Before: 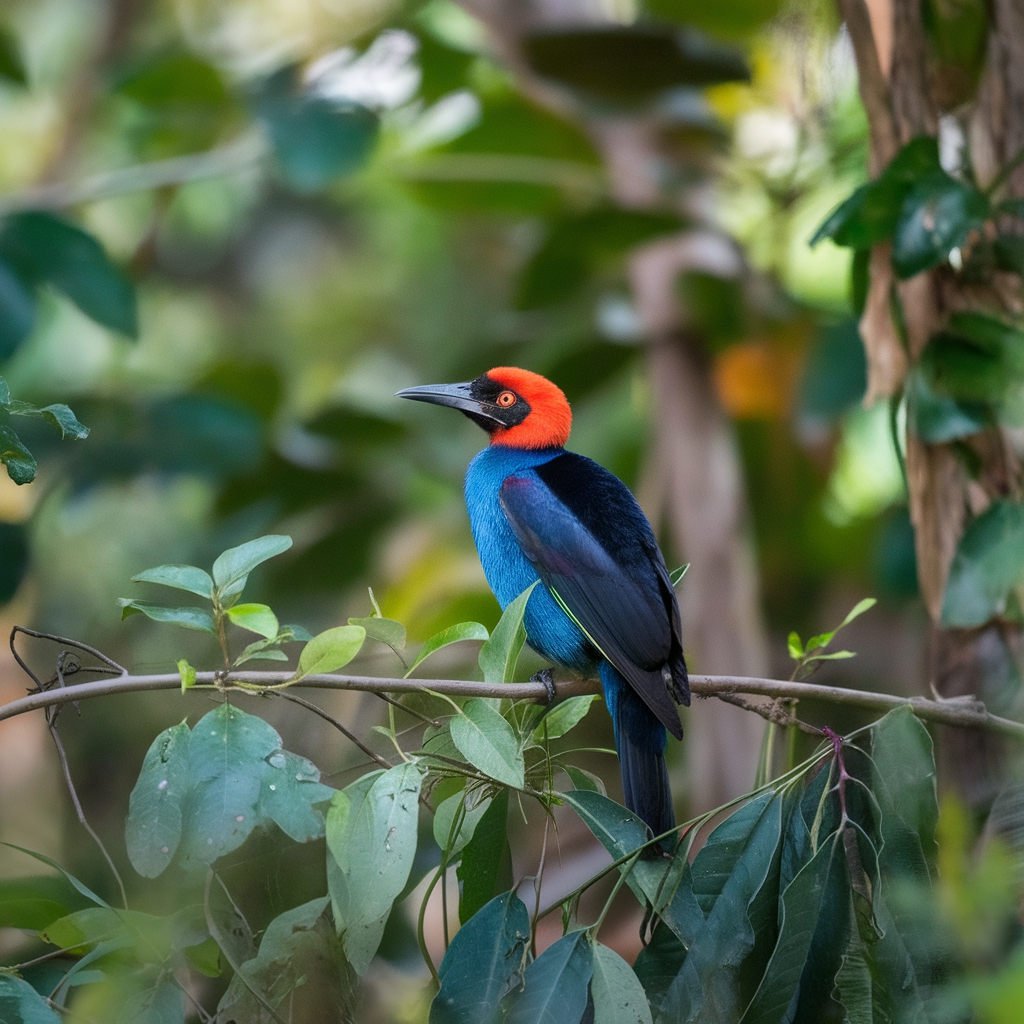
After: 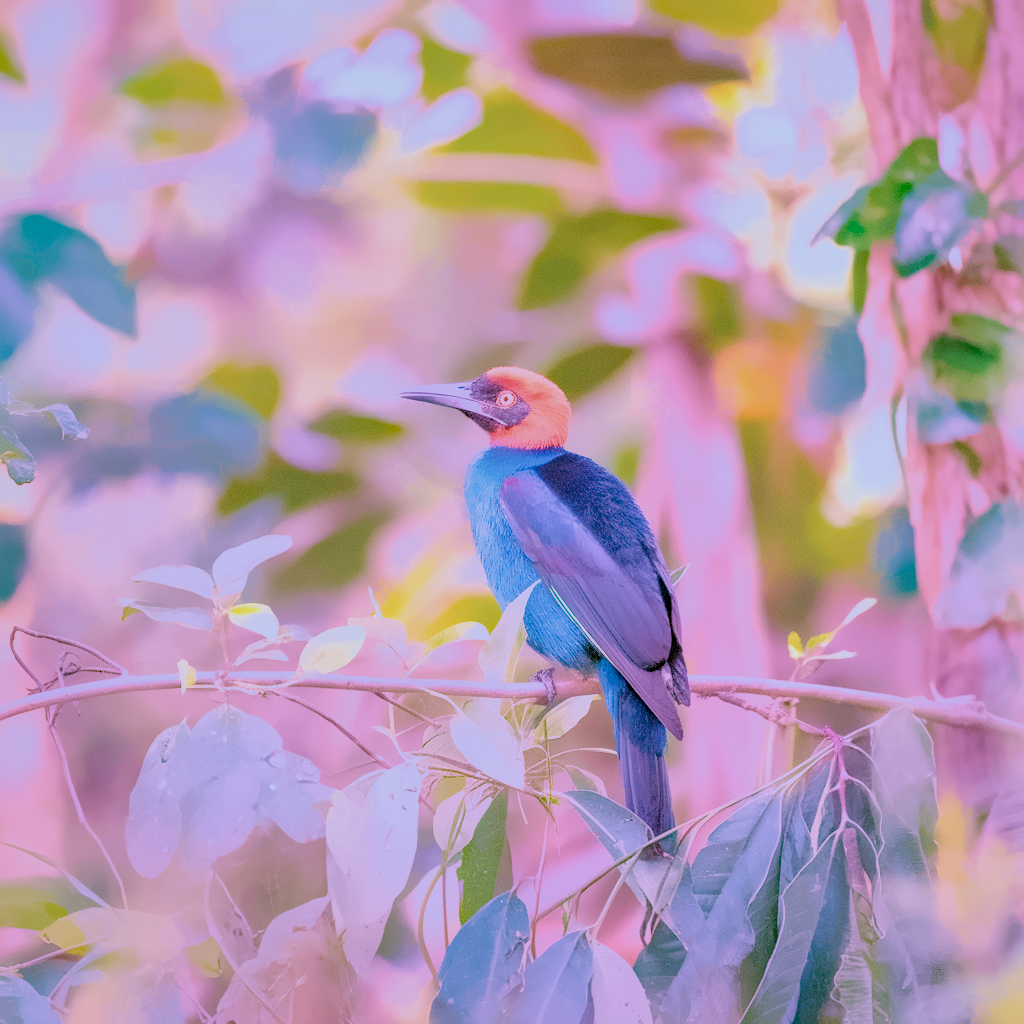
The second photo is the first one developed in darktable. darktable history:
local contrast: on, module defaults
color calibration: illuminant custom, x 0.39, y 0.392, temperature 3856.94 K
color balance rgb: on, module defaults
denoise (profiled): preserve shadows 1.52, scattering 0.002, a [-1, 0, 0], compensate highlight preservation false
exposure: black level correction 0, exposure 0.7 EV, compensate exposure bias true, compensate highlight preservation false
filmic rgb: black relative exposure -7.15 EV, white relative exposure 5.36 EV, hardness 3.02
haze removal: compatibility mode true, adaptive false
highlight reconstruction: on, module defaults
lens correction: scale 1.01, crop 1, focal 85, aperture 4.5, distance 2.07, camera "Canon EOS RP", lens "Canon RF 85mm F2 MACRO IS STM"
white balance: red 2.229, blue 1.46
velvia: on, module defaults
shadows and highlights: on, module defaults
